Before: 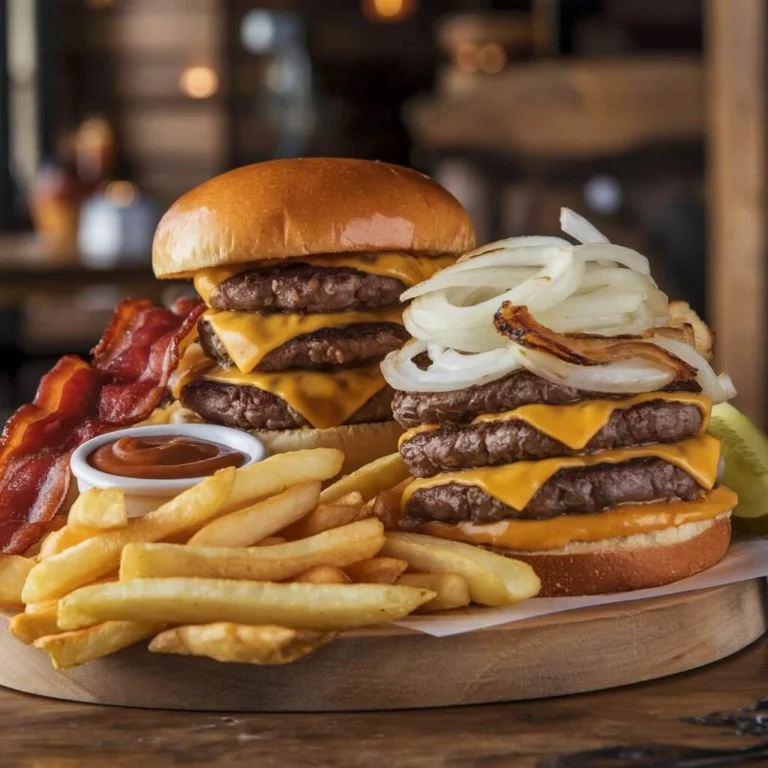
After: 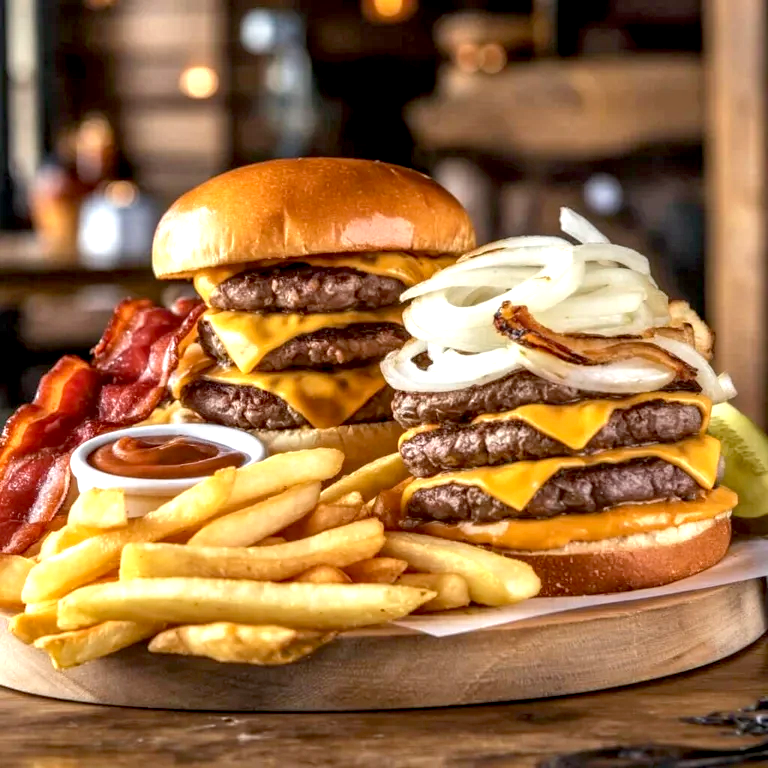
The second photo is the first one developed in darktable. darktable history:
local contrast: on, module defaults
exposure: black level correction 0.008, exposure 0.98 EV, compensate exposure bias true, compensate highlight preservation false
tone equalizer: edges refinement/feathering 500, mask exposure compensation -1.57 EV, preserve details no
contrast equalizer: y [[0.526, 0.53, 0.532, 0.532, 0.53, 0.525], [0.5 ×6], [0.5 ×6], [0 ×6], [0 ×6]], mix 0.346
